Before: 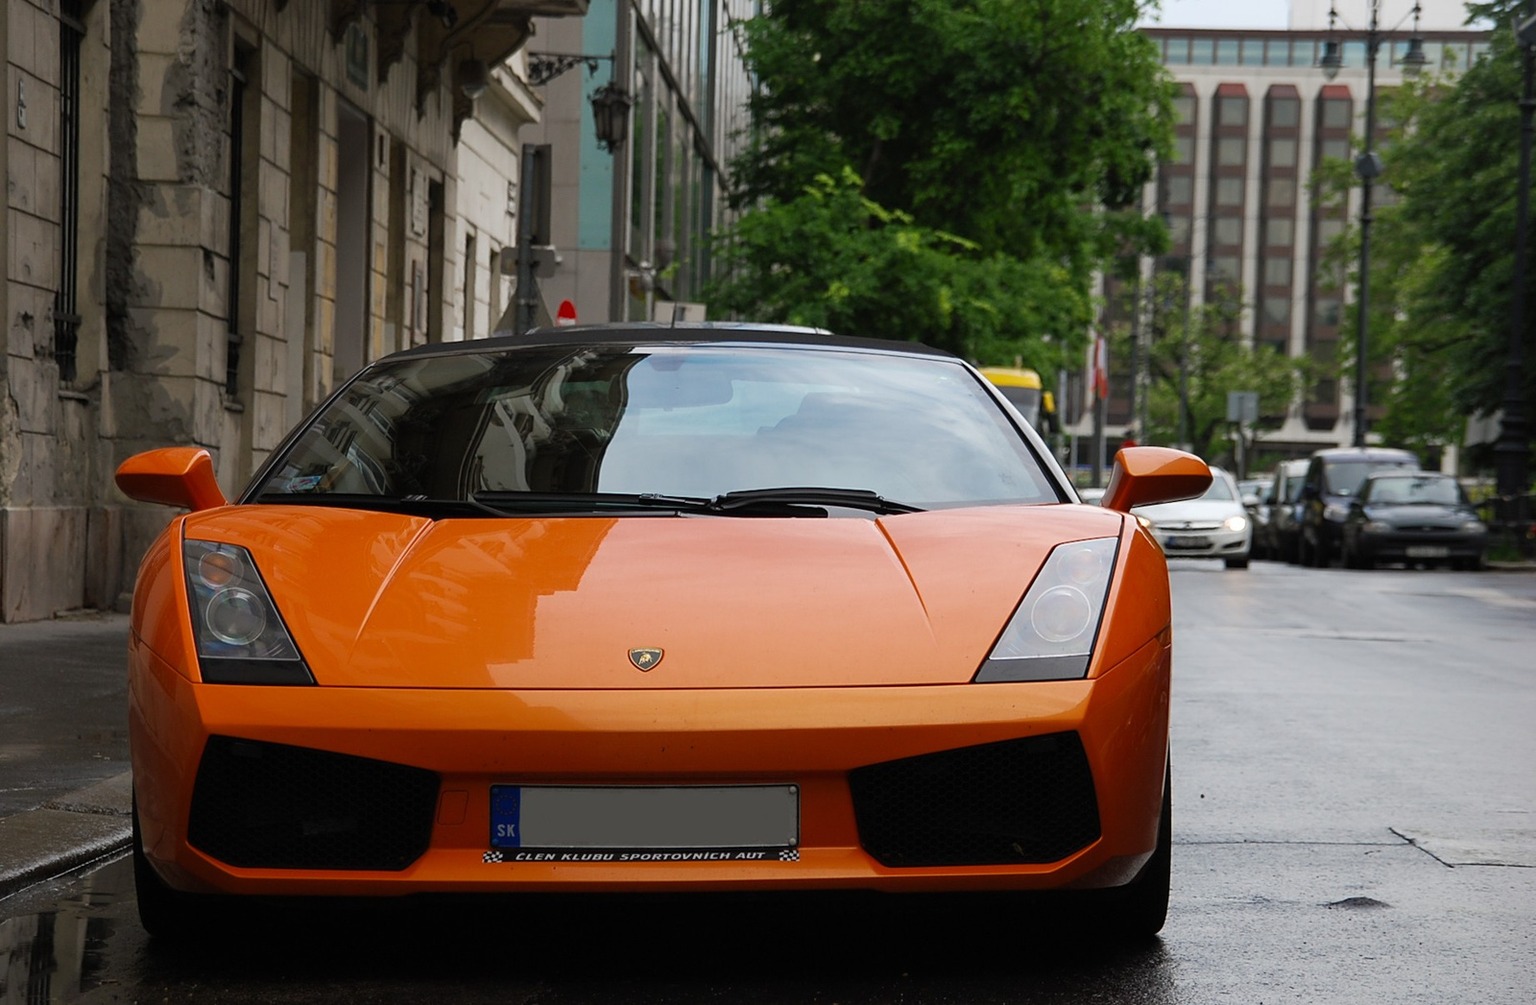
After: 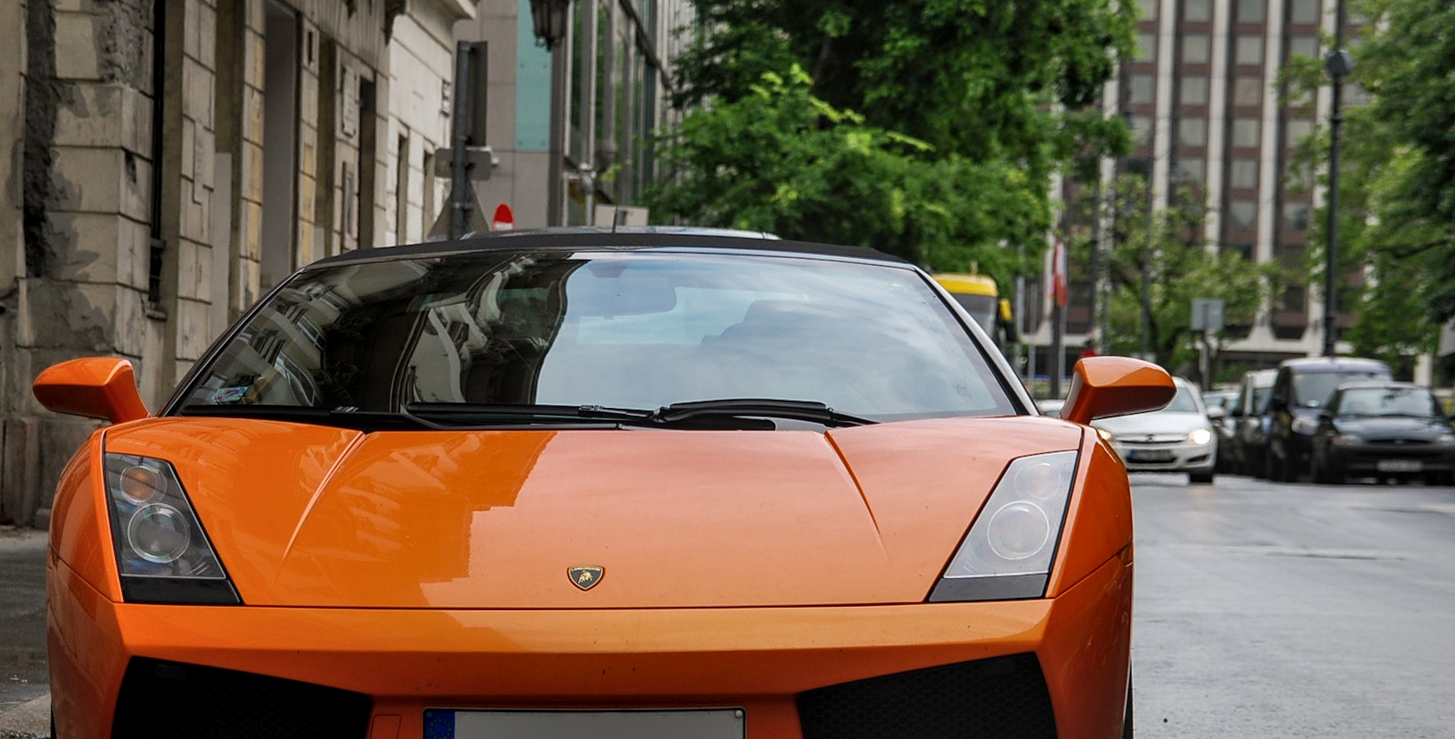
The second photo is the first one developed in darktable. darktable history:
shadows and highlights: soften with gaussian
crop: left 5.446%, top 10.438%, right 3.6%, bottom 18.909%
local contrast: on, module defaults
